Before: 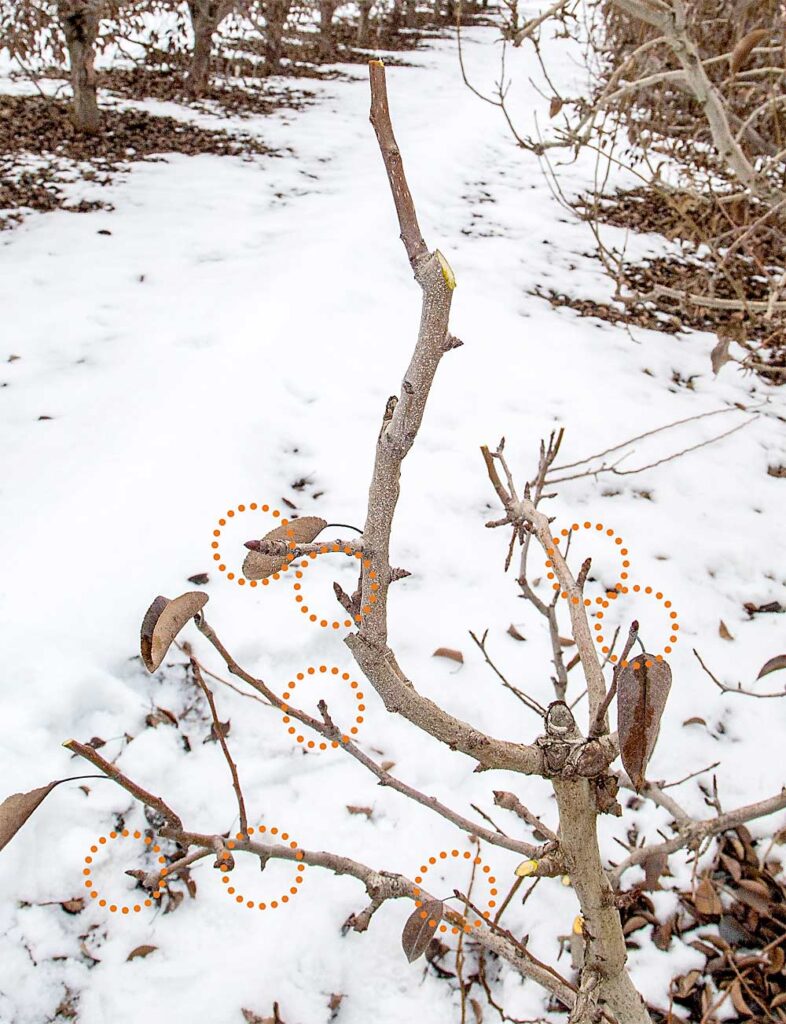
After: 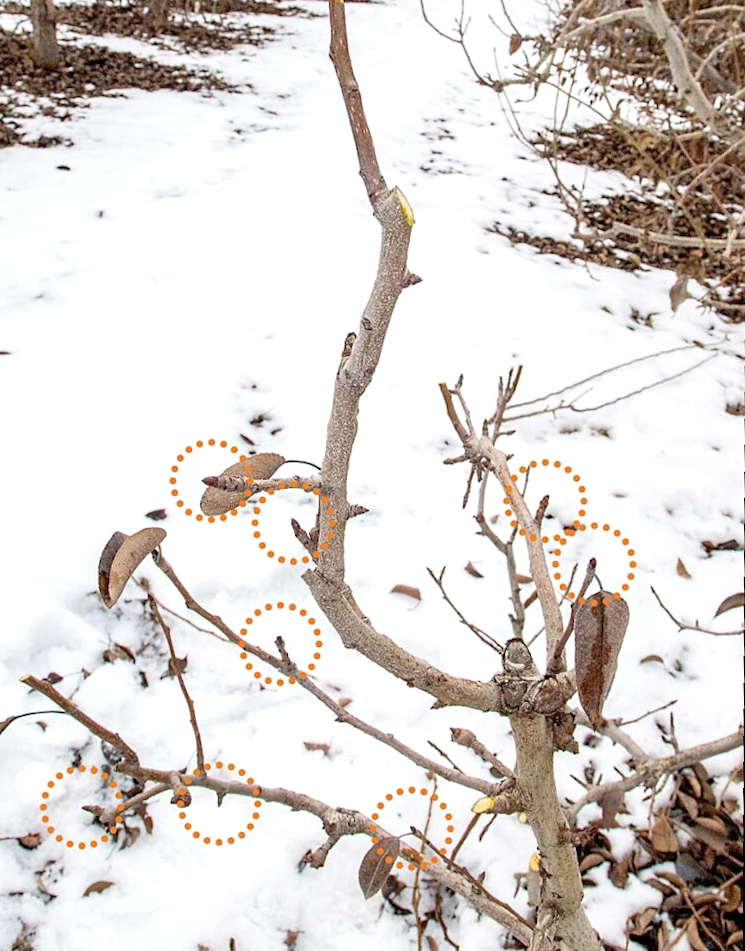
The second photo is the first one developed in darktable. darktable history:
crop and rotate: angle 1.96°, left 5.673%, top 5.673%
exposure: exposure 0.15 EV, compensate highlight preservation false
rotate and perspective: rotation 2.17°, automatic cropping off
contrast brightness saturation: saturation -0.05
